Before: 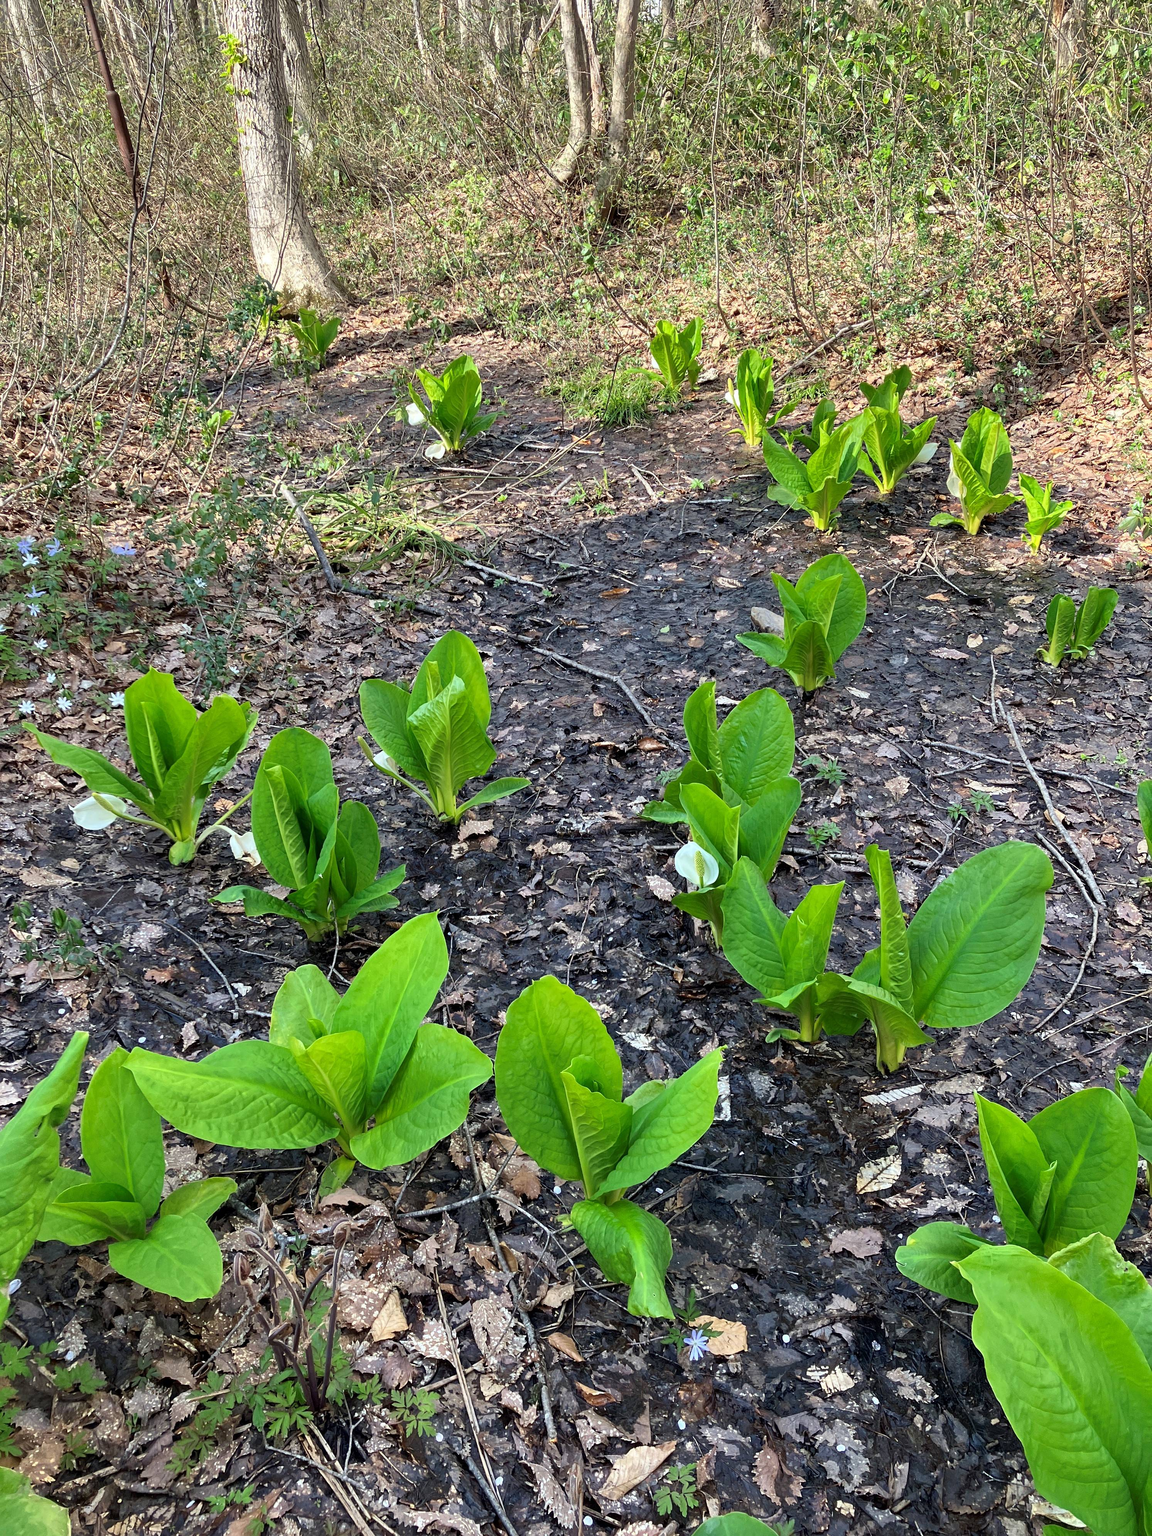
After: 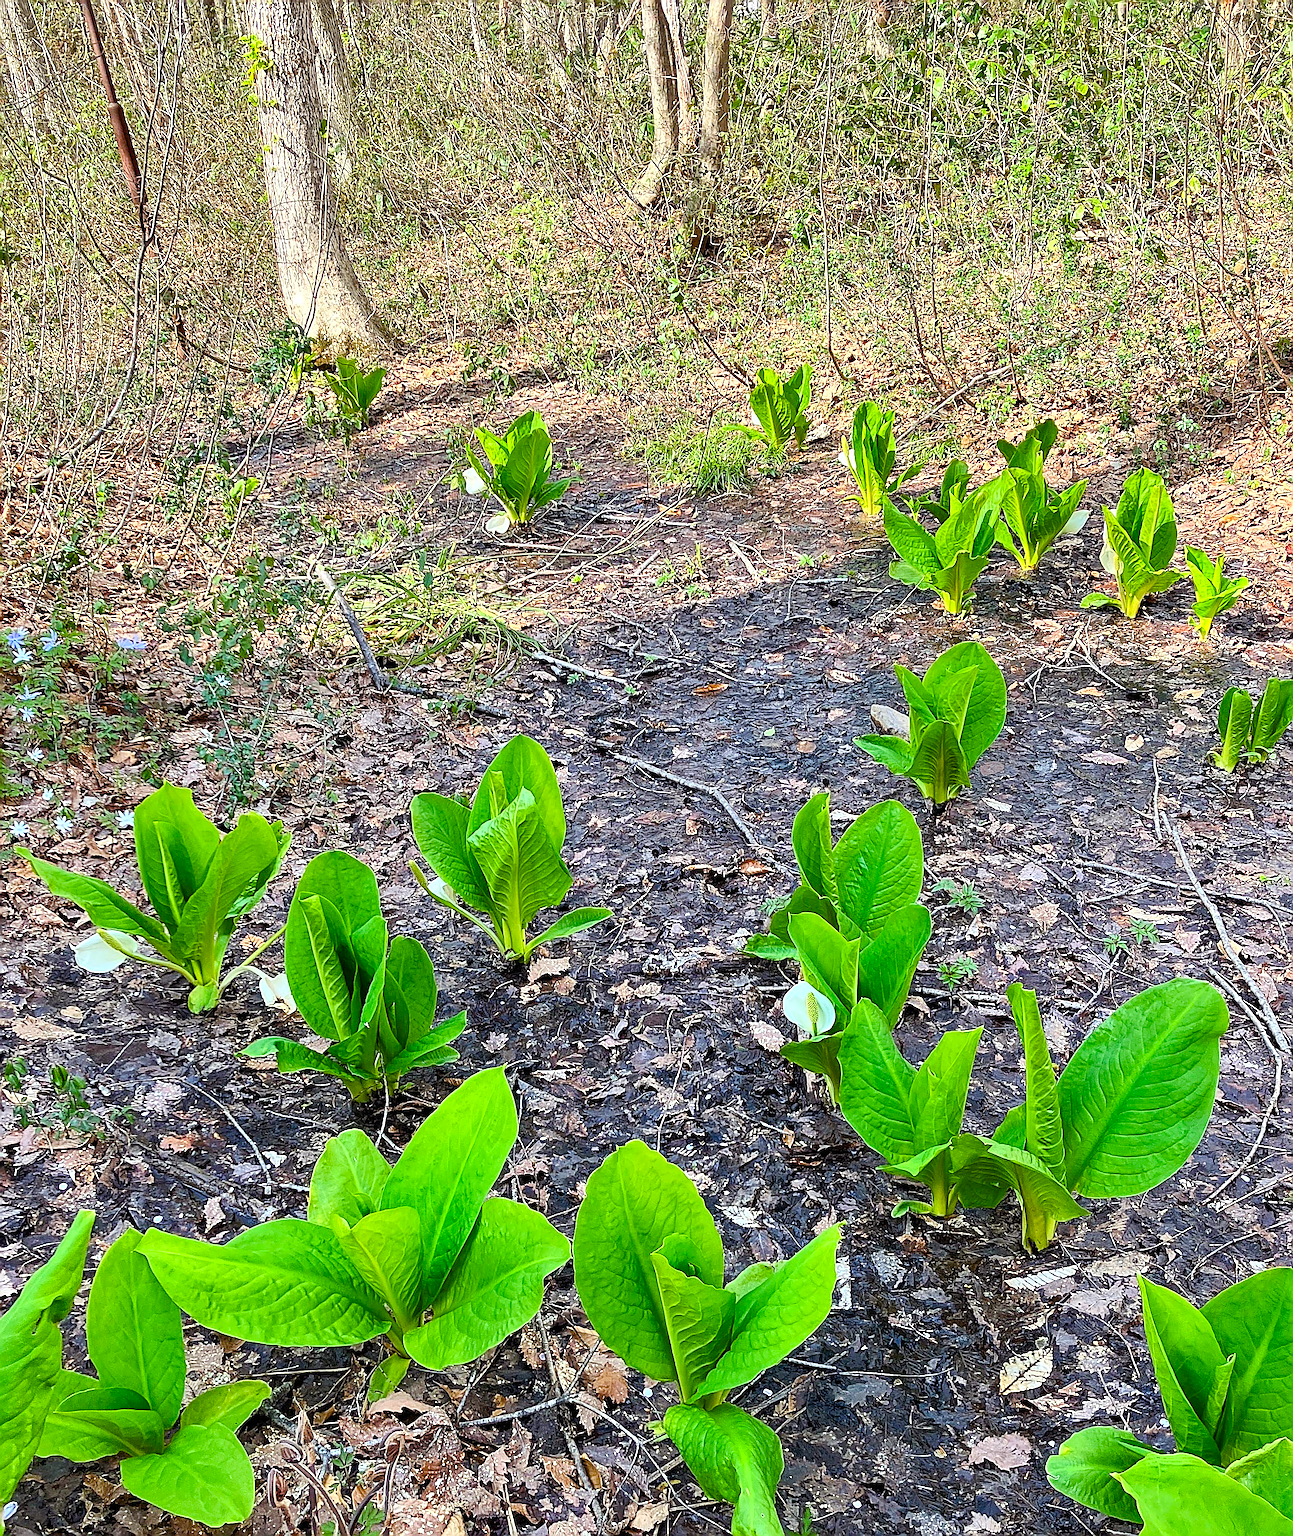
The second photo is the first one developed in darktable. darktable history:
exposure: compensate highlight preservation false
contrast brightness saturation: contrast 0.204, brightness 0.168, saturation 0.225
sharpen: amount 1.986
color balance rgb: shadows lift › chroma 2.034%, shadows lift › hue 51.62°, perceptual saturation grading › global saturation 24.571%, perceptual saturation grading › highlights -23.448%, perceptual saturation grading › mid-tones 23.975%, perceptual saturation grading › shadows 40.175%
shadows and highlights: low approximation 0.01, soften with gaussian
crop and rotate: angle 0.412°, left 0.419%, right 3.2%, bottom 14.176%
